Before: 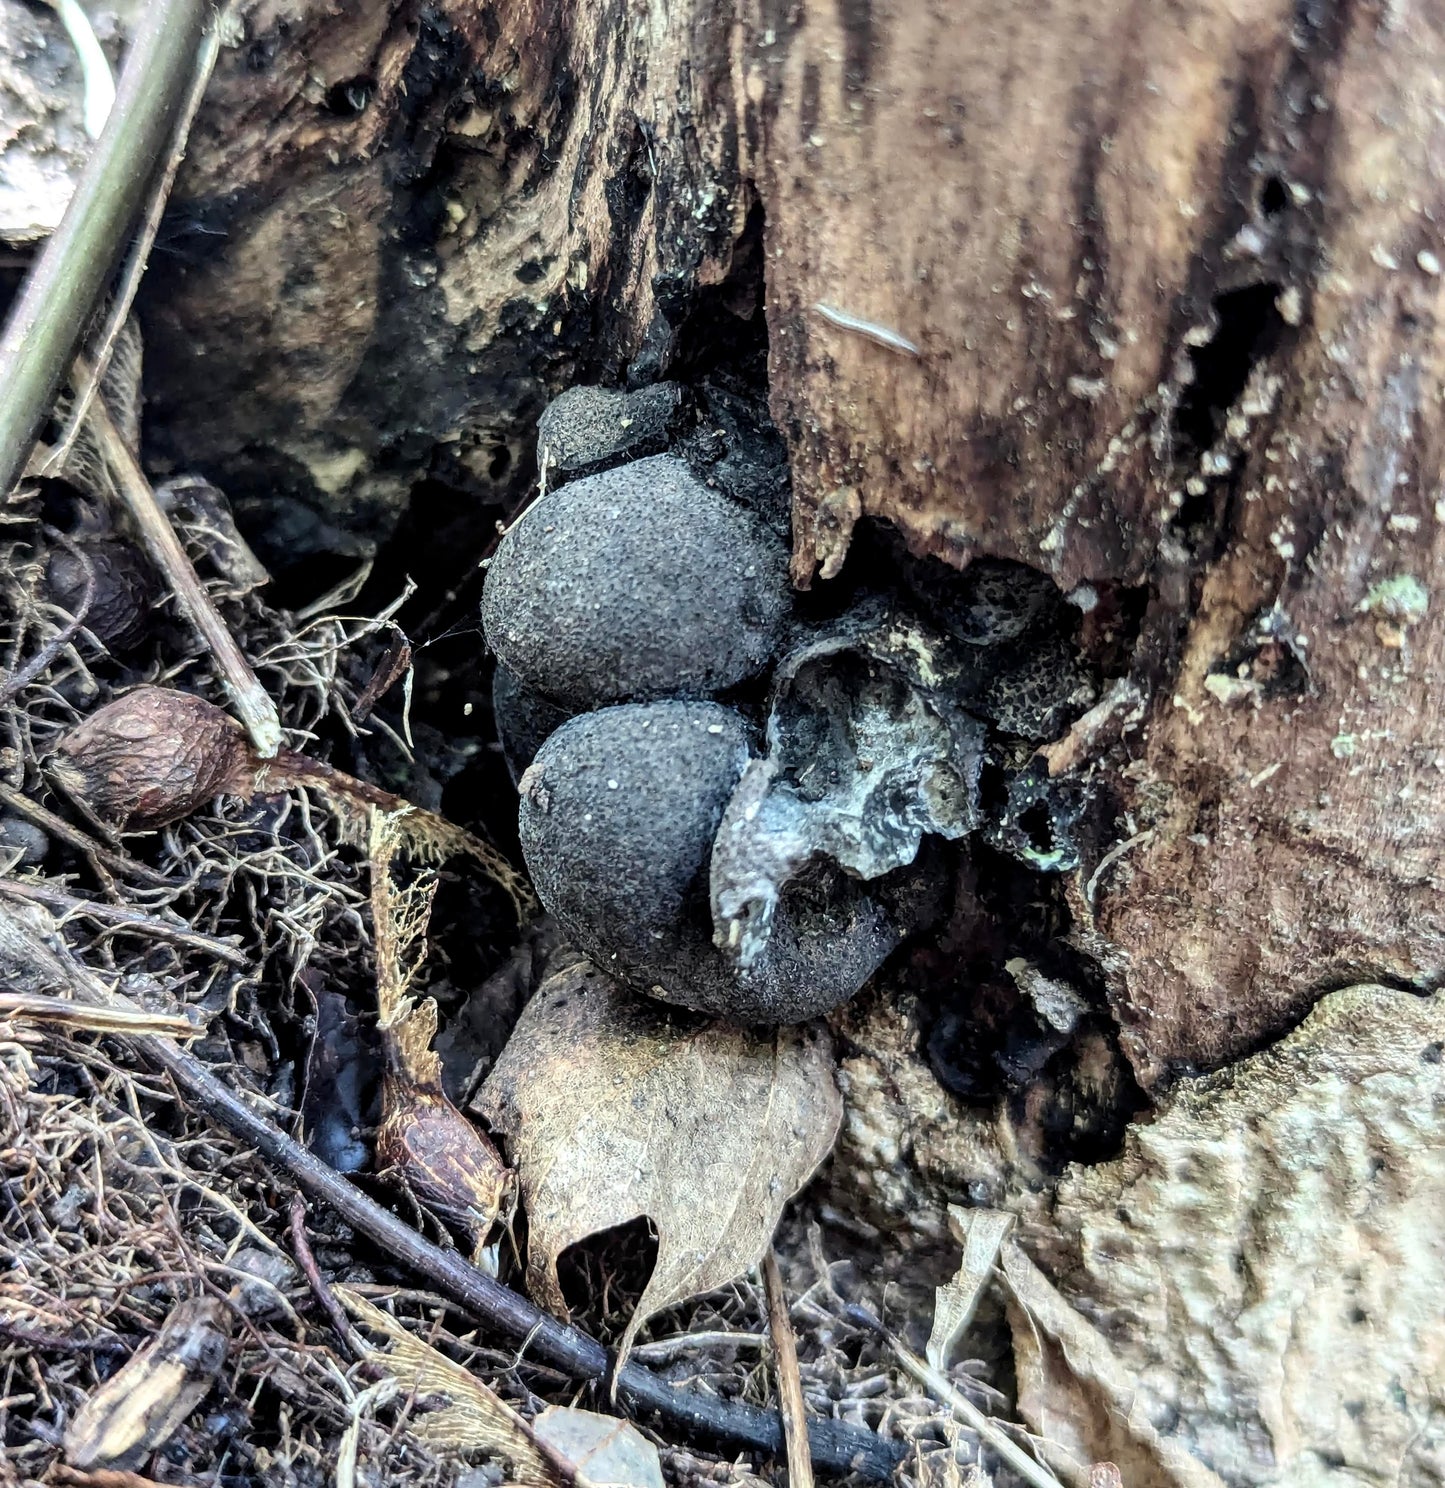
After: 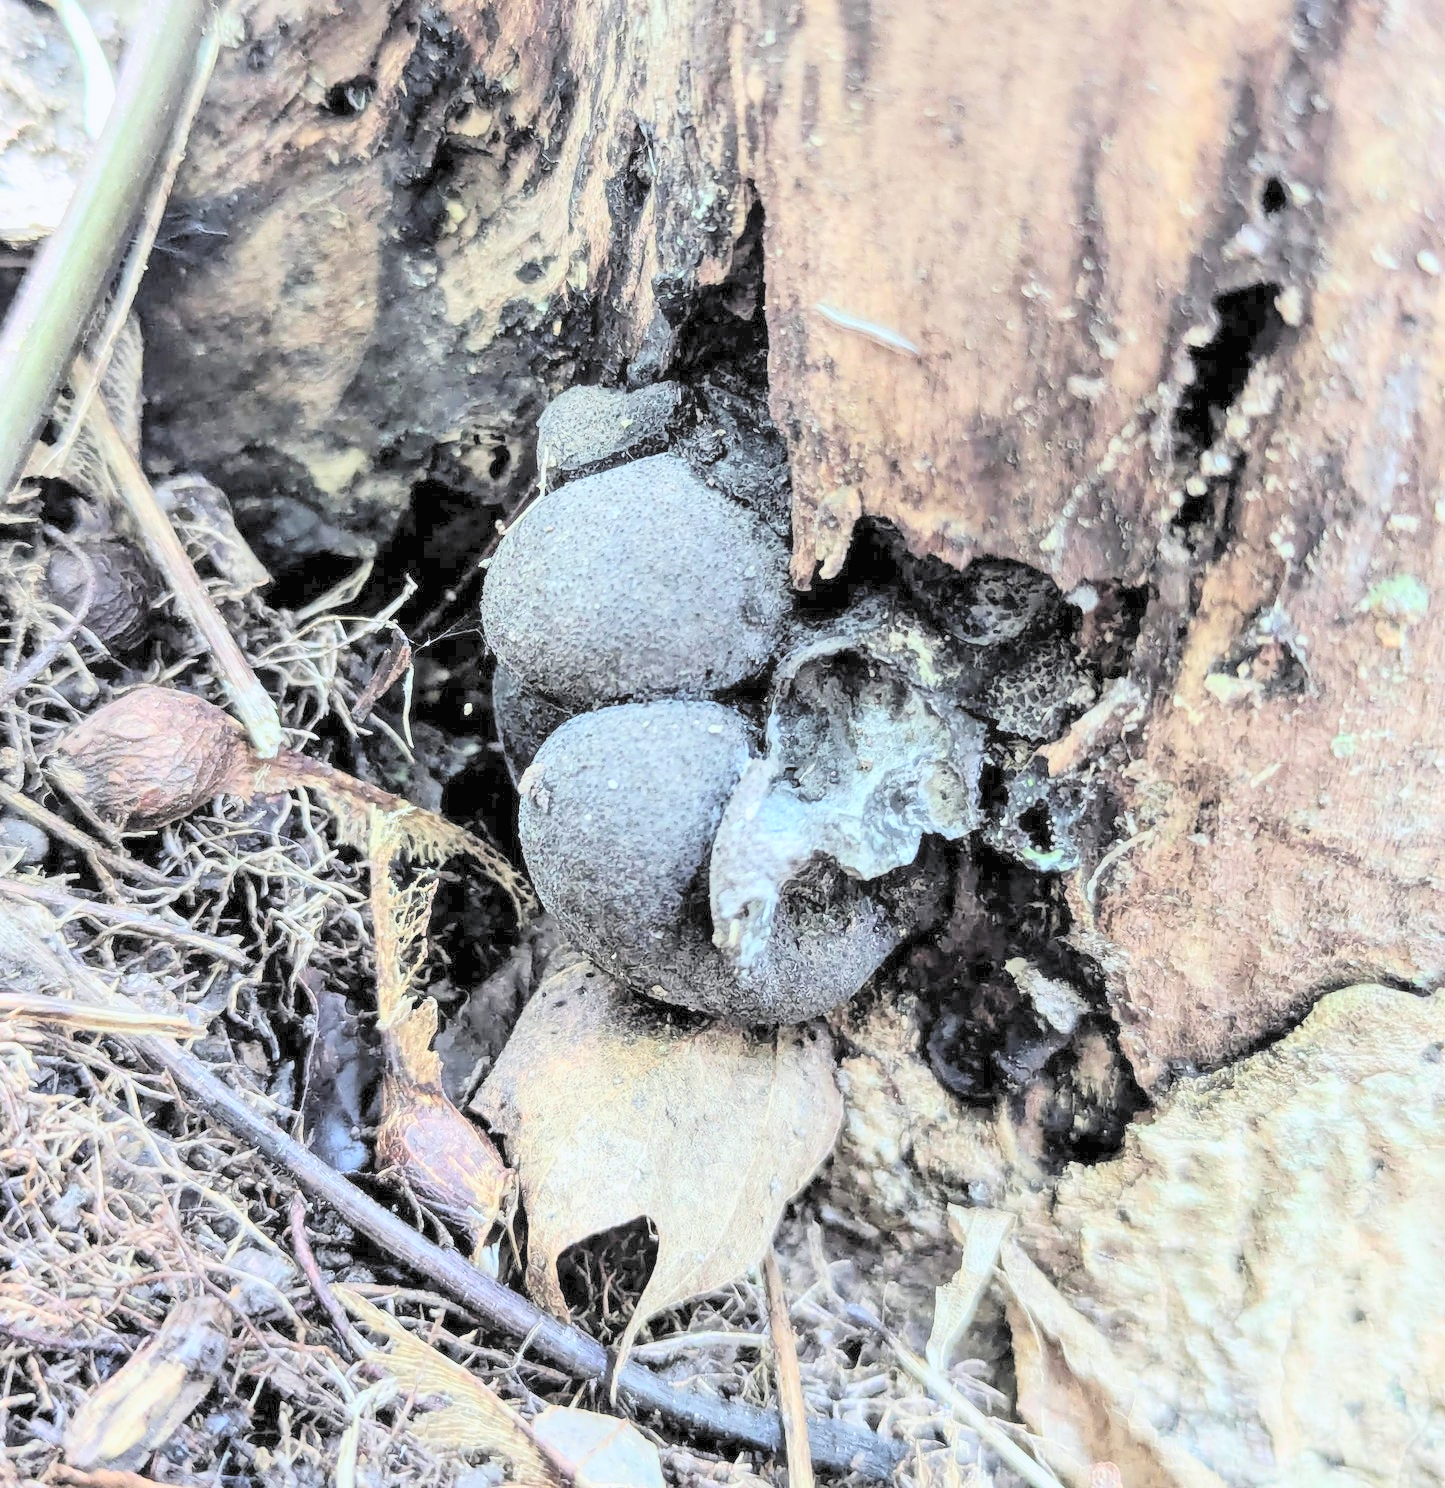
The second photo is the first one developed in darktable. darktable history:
contrast brightness saturation: brightness 1
tone curve: curves: ch0 [(0.016, 0.011) (0.204, 0.146) (0.515, 0.476) (0.78, 0.795) (1, 0.981)], color space Lab, linked channels, preserve colors none
white balance: red 0.988, blue 1.017
